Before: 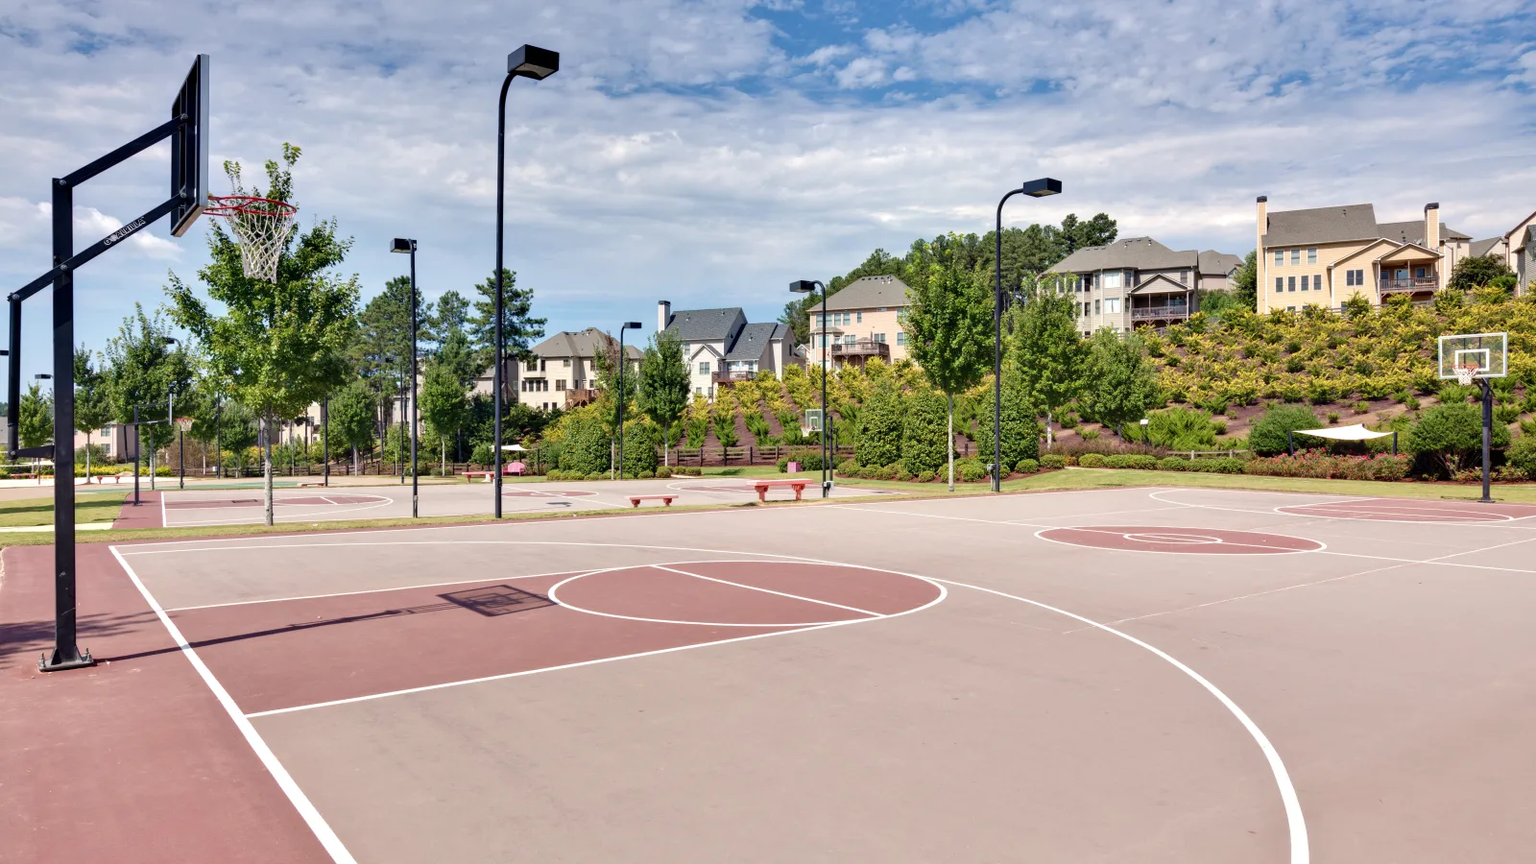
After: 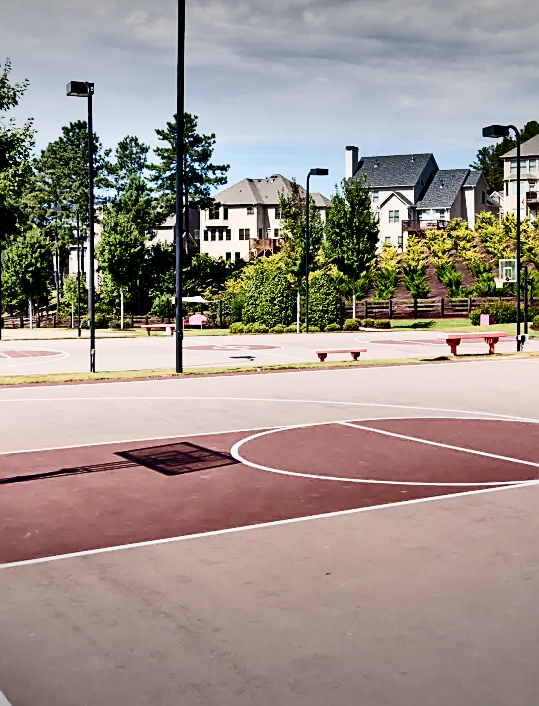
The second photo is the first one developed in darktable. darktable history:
crop and rotate: left 21.285%, top 18.574%, right 44.993%, bottom 2.97%
shadows and highlights: shadows 24.39, highlights -78.73, soften with gaussian
color balance rgb: shadows lift › chroma 1.049%, shadows lift › hue 243.21°, highlights gain › luminance 17.703%, global offset › chroma 0.052%, global offset › hue 254.09°, perceptual saturation grading › global saturation 0.307%, perceptual saturation grading › highlights -18.546%, perceptual saturation grading › mid-tones 7.17%, perceptual saturation grading › shadows 27.036%, global vibrance 30.422%, contrast 10.414%
contrast brightness saturation: contrast 0.279
filmic rgb: black relative exposure -5.03 EV, white relative exposure 3.96 EV, hardness 2.9, contrast 1.297, highlights saturation mix -28.99%
vignetting: fall-off start 97.98%, fall-off radius 99.3%, width/height ratio 1.424
sharpen: on, module defaults
